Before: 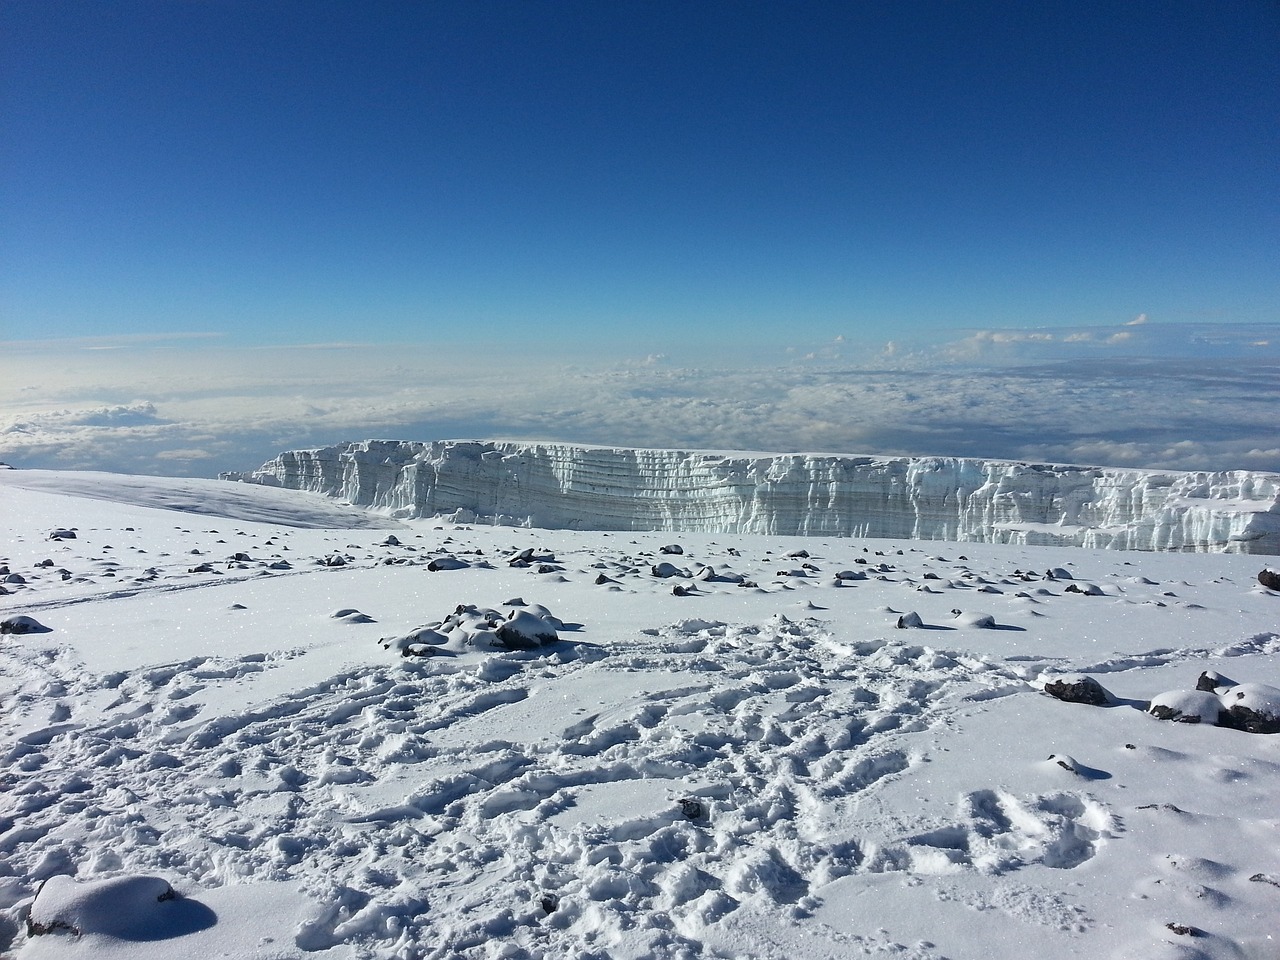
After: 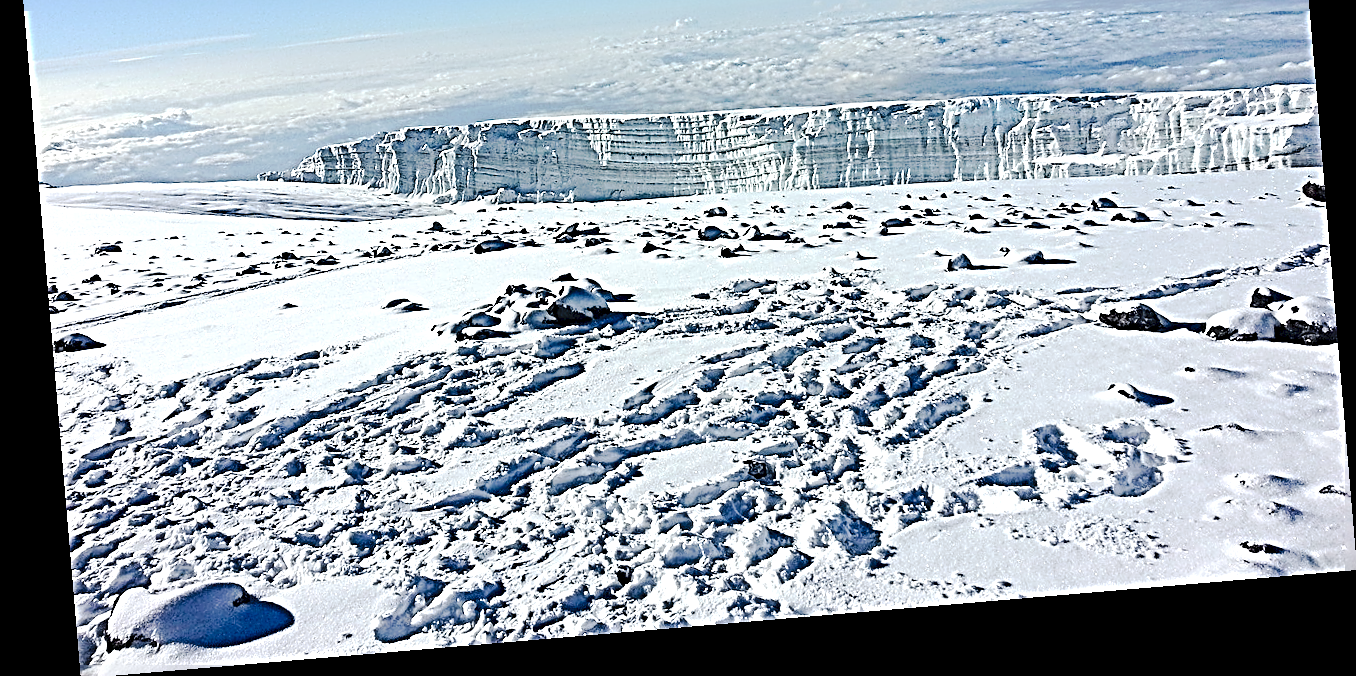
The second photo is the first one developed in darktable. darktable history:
crop and rotate: top 36.435%
rotate and perspective: rotation -4.86°, automatic cropping off
exposure: exposure 0.6 EV, compensate highlight preservation false
tone curve: curves: ch0 [(0, 0) (0.003, 0.058) (0.011, 0.059) (0.025, 0.061) (0.044, 0.067) (0.069, 0.084) (0.1, 0.102) (0.136, 0.124) (0.177, 0.171) (0.224, 0.246) (0.277, 0.324) (0.335, 0.411) (0.399, 0.509) (0.468, 0.605) (0.543, 0.688) (0.623, 0.738) (0.709, 0.798) (0.801, 0.852) (0.898, 0.911) (1, 1)], preserve colors none
sharpen: radius 4.001, amount 2
